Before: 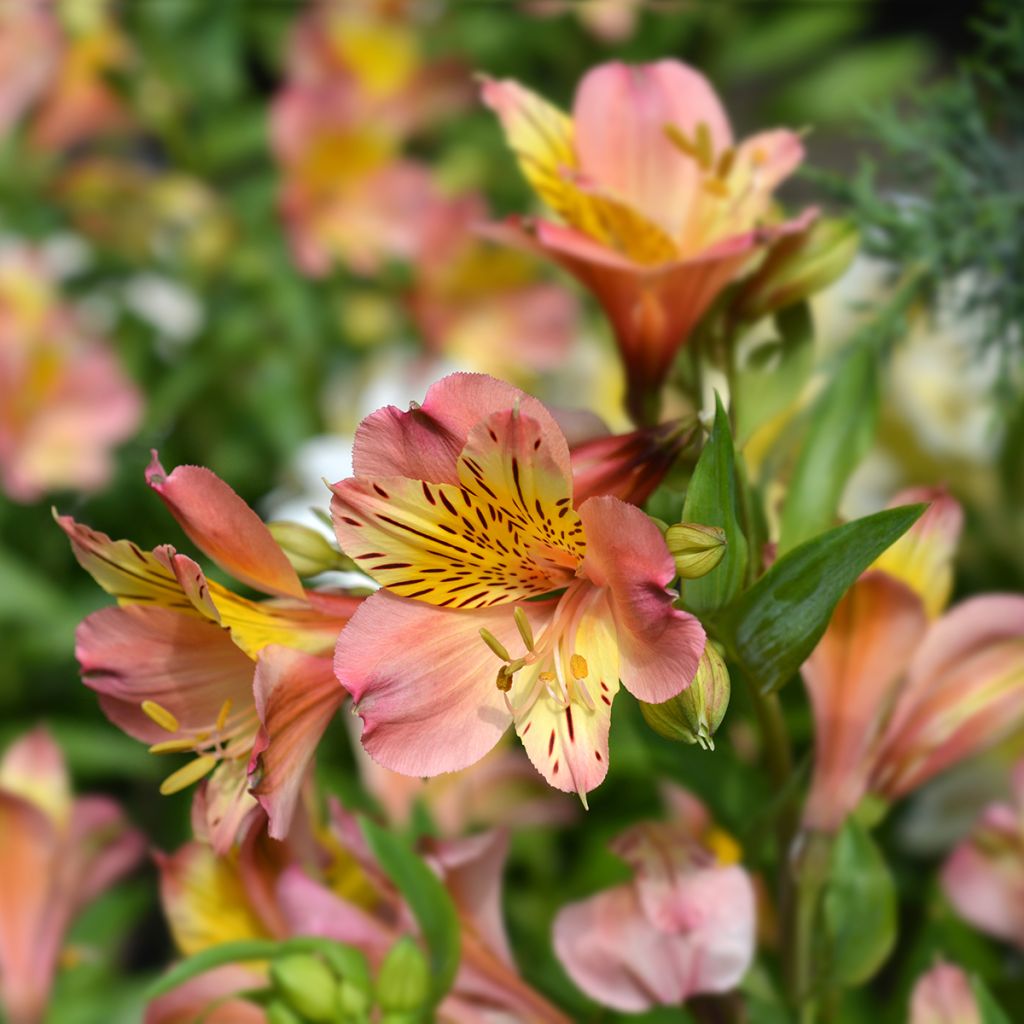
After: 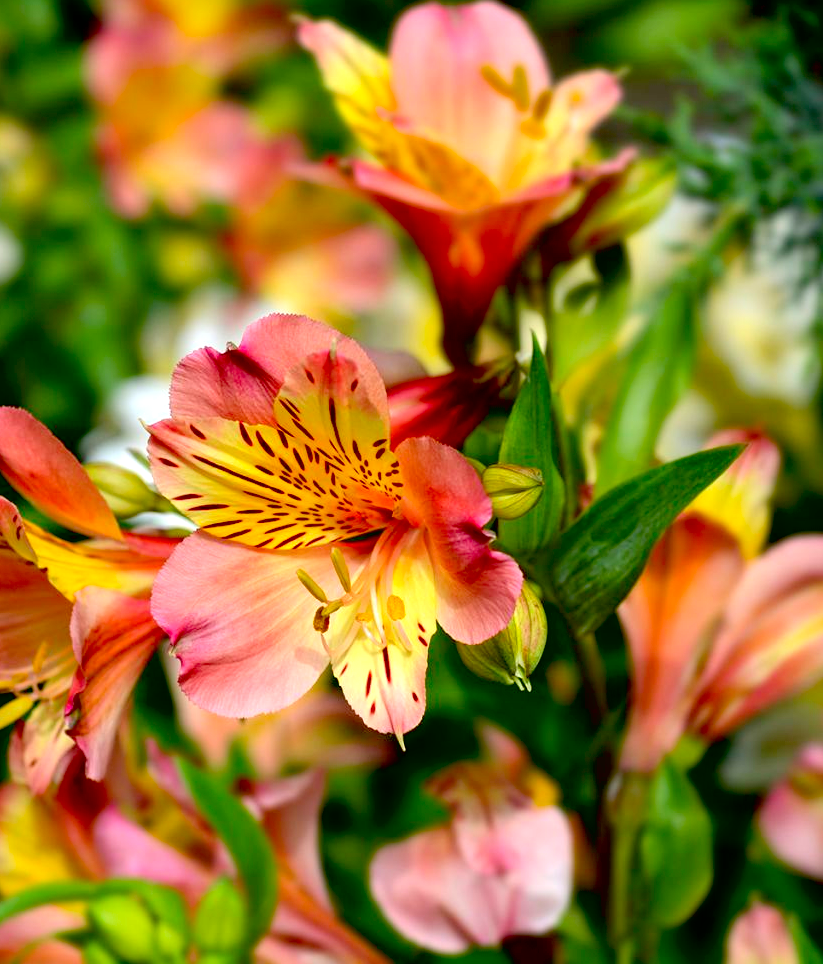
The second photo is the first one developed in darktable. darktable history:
crop and rotate: left 17.872%, top 5.843%, right 1.752%
contrast brightness saturation: contrast 0.09, saturation 0.272
exposure: black level correction 0.031, exposure 0.322 EV, compensate highlight preservation false
